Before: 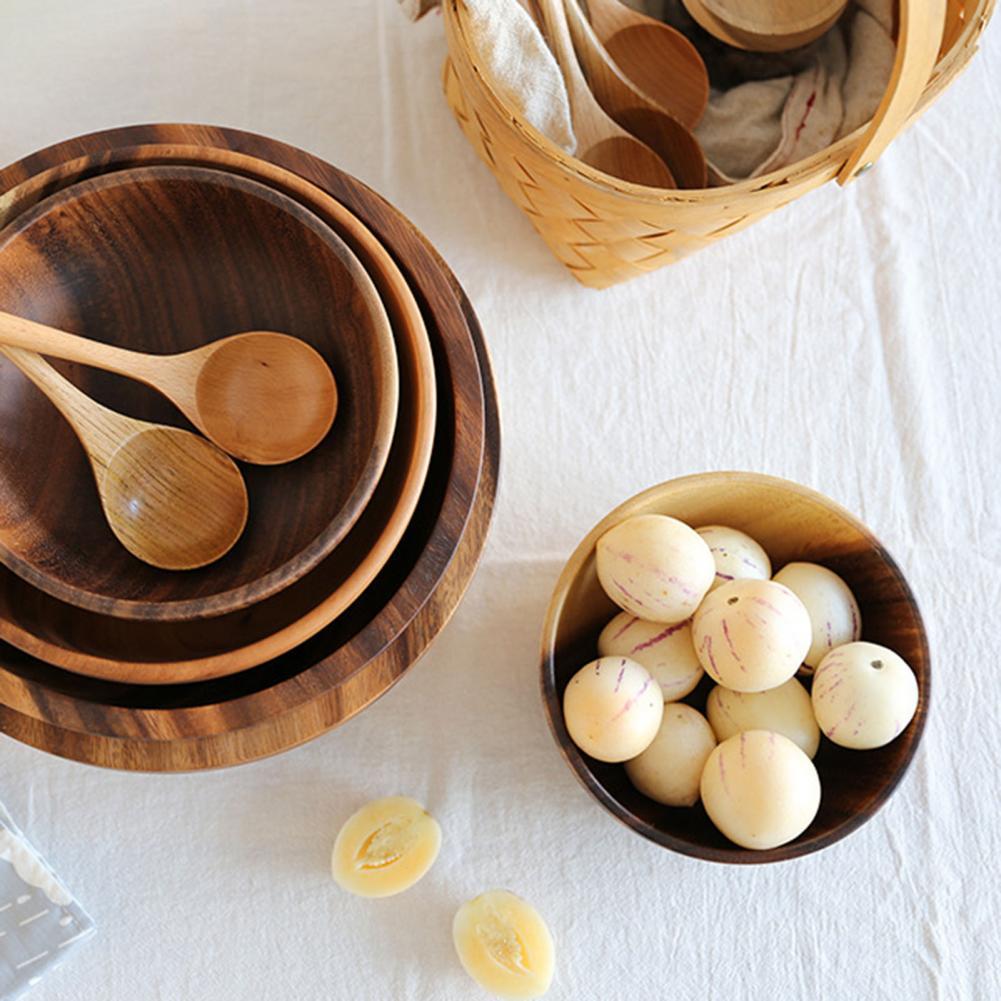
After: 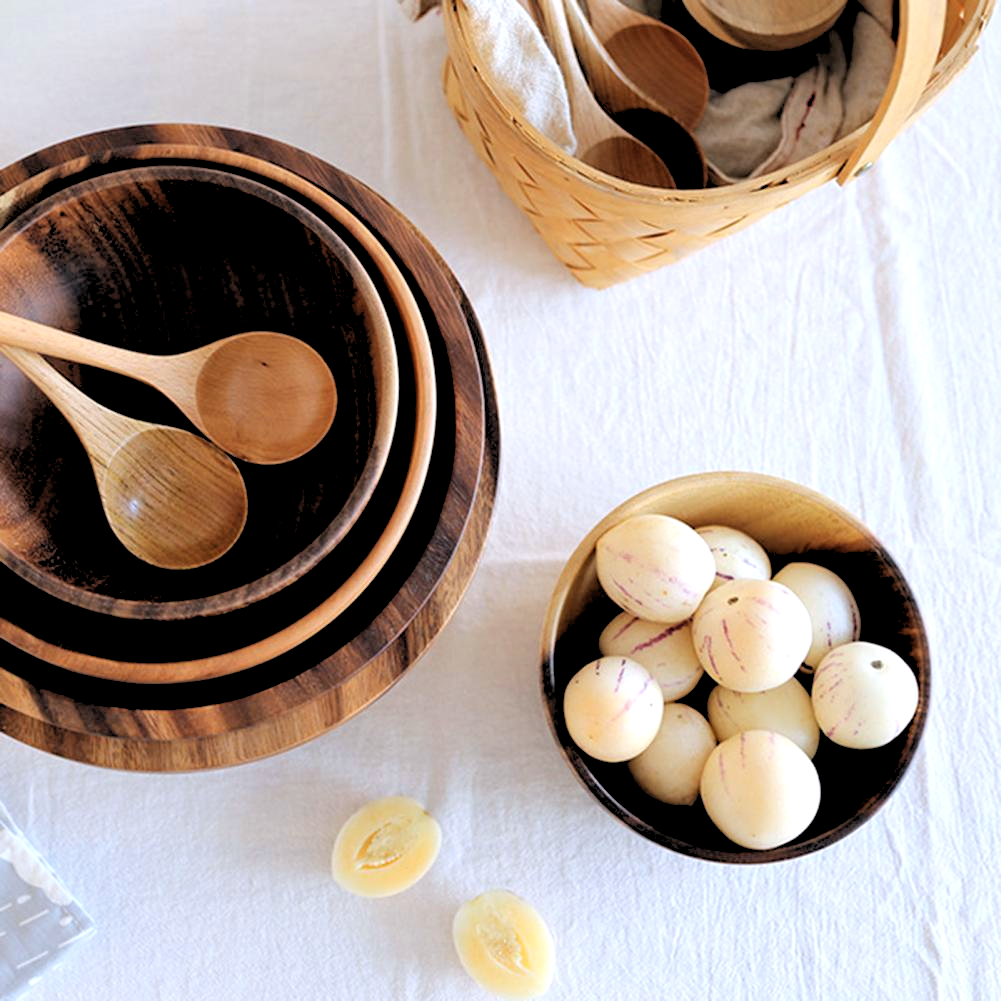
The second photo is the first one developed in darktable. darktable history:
color calibration: illuminant as shot in camera, x 0.358, y 0.373, temperature 4628.91 K
rgb levels: levels [[0.029, 0.461, 0.922], [0, 0.5, 1], [0, 0.5, 1]]
shadows and highlights: shadows -10, white point adjustment 1.5, highlights 10
